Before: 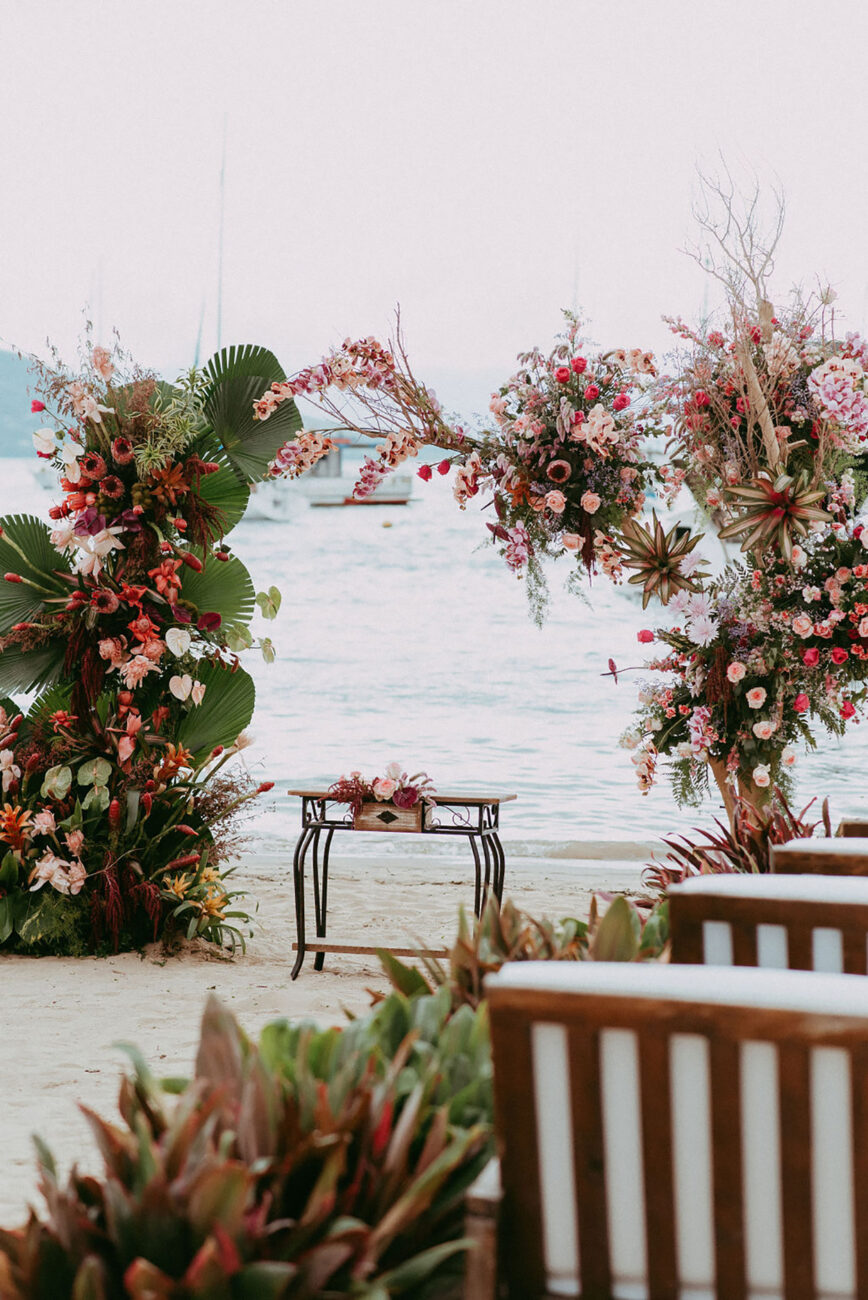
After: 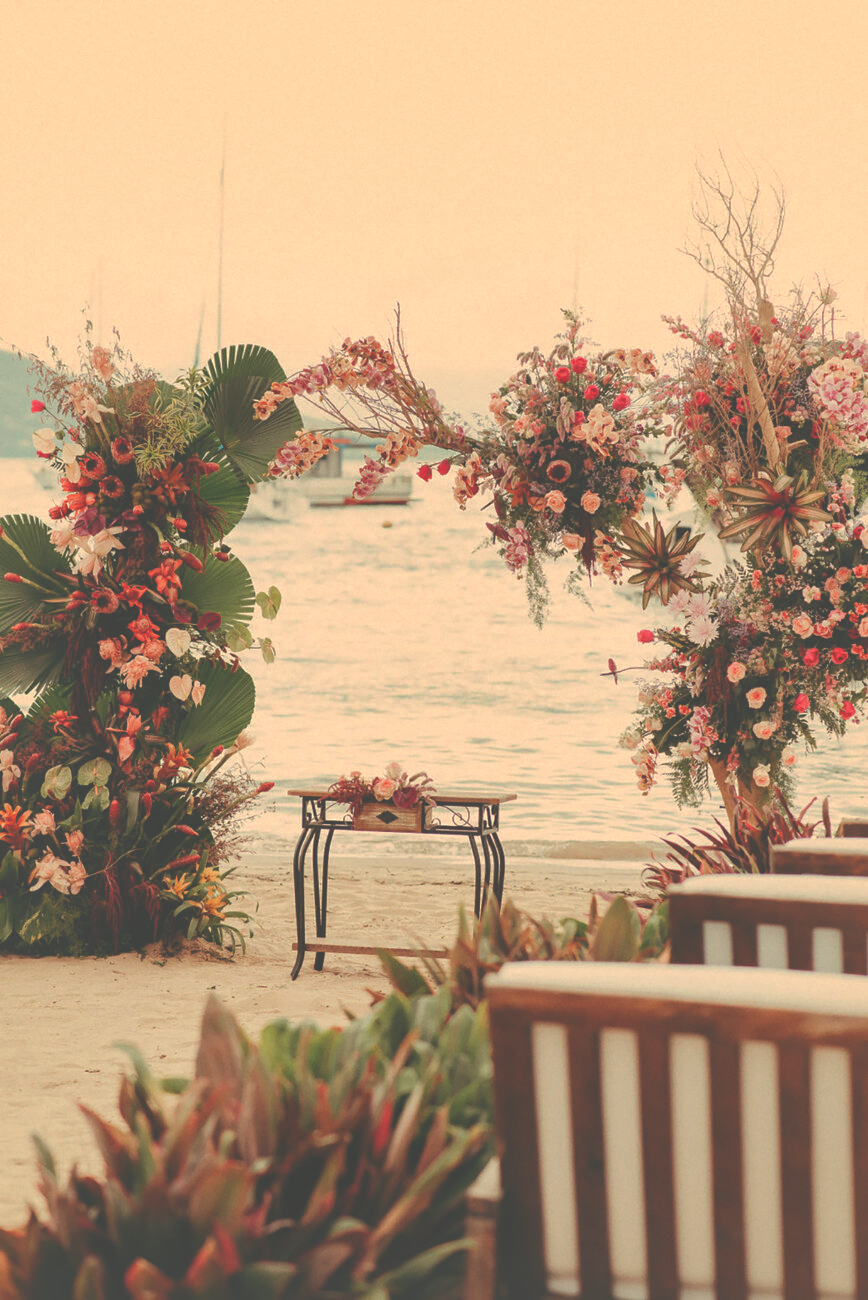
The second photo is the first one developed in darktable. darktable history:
exposure: black level correction -0.041, exposure 0.064 EV, compensate highlight preservation false
shadows and highlights: on, module defaults
white balance: red 1.138, green 0.996, blue 0.812
